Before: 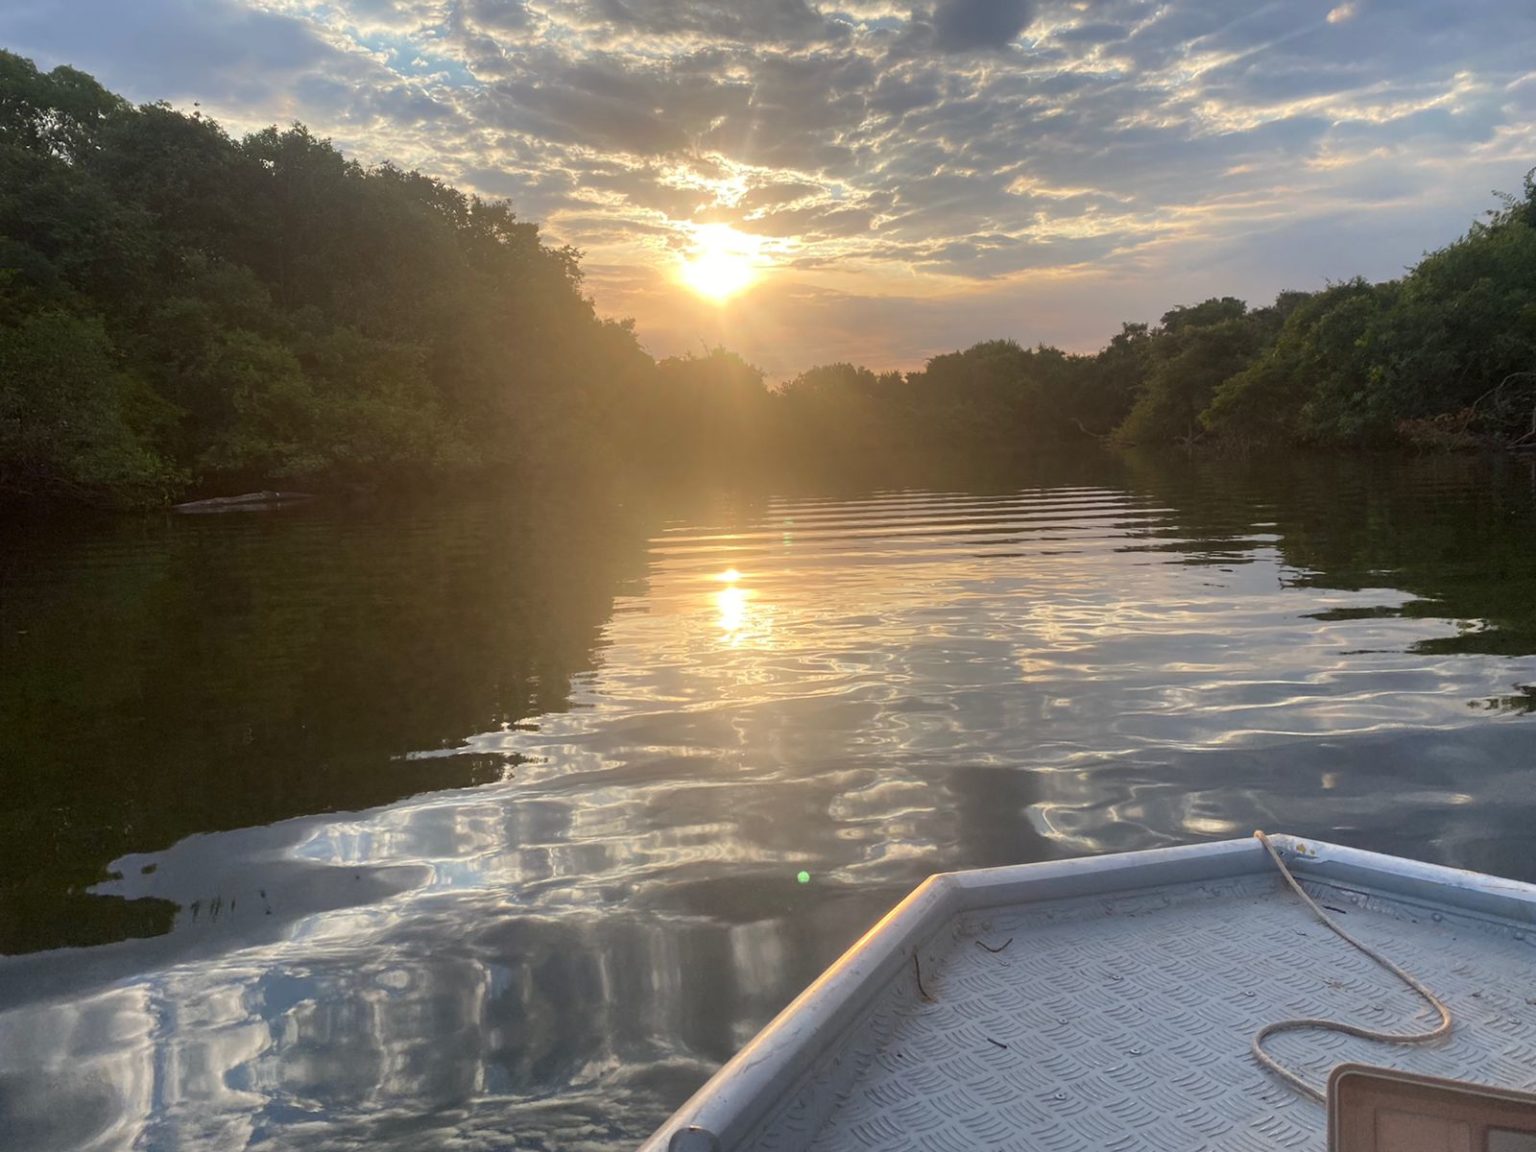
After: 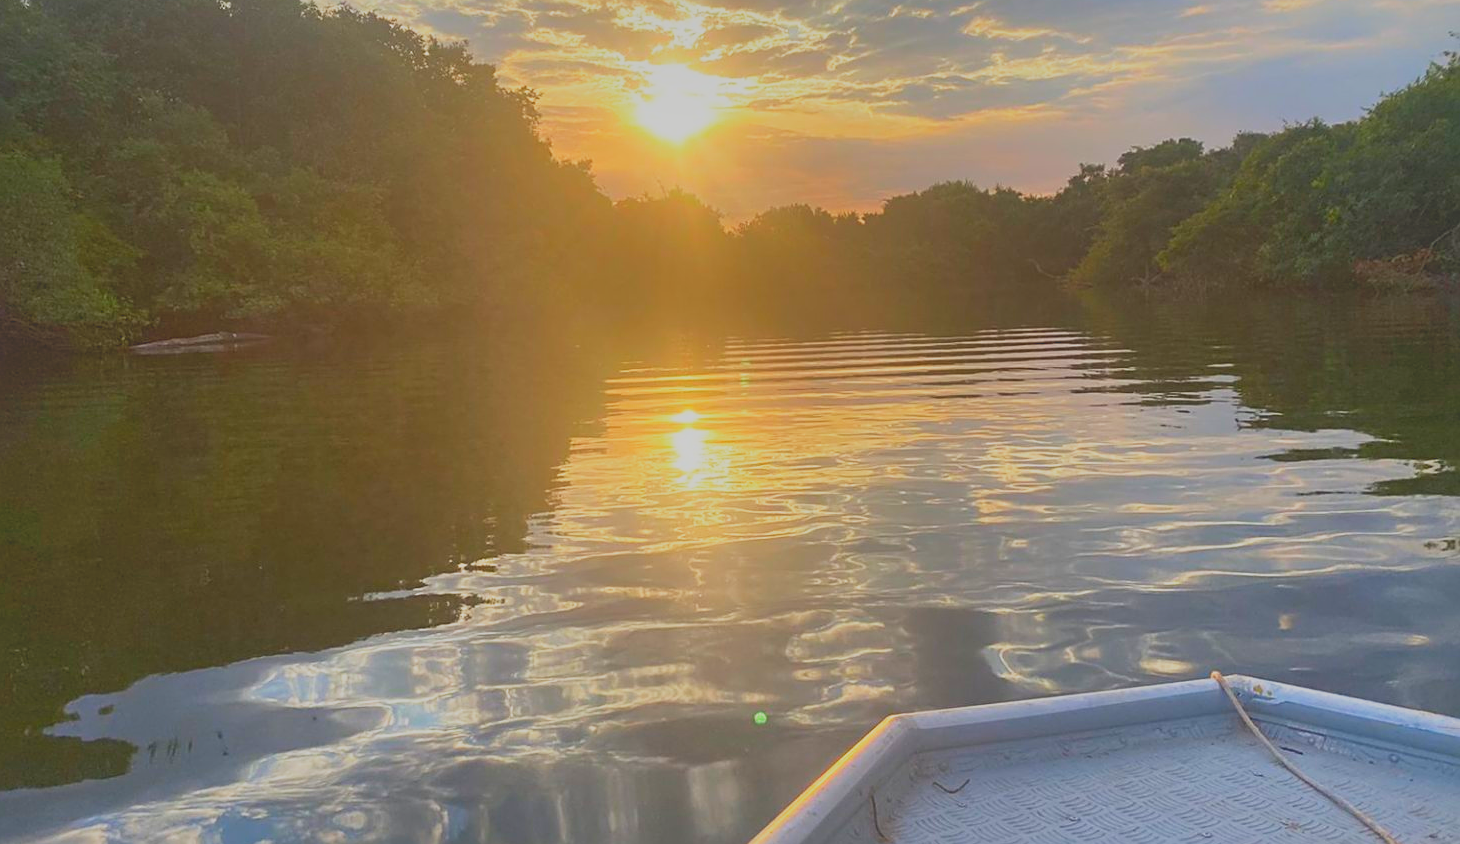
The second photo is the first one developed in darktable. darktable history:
crop and rotate: left 2.833%, top 13.857%, right 2.063%, bottom 12.855%
contrast brightness saturation: contrast -0.297
base curve: curves: ch0 [(0, 0) (0.688, 0.865) (1, 1)], preserve colors none
sharpen: on, module defaults
exposure: compensate highlight preservation false
color correction: highlights b* -0.036, saturation 1.35
shadows and highlights: on, module defaults
